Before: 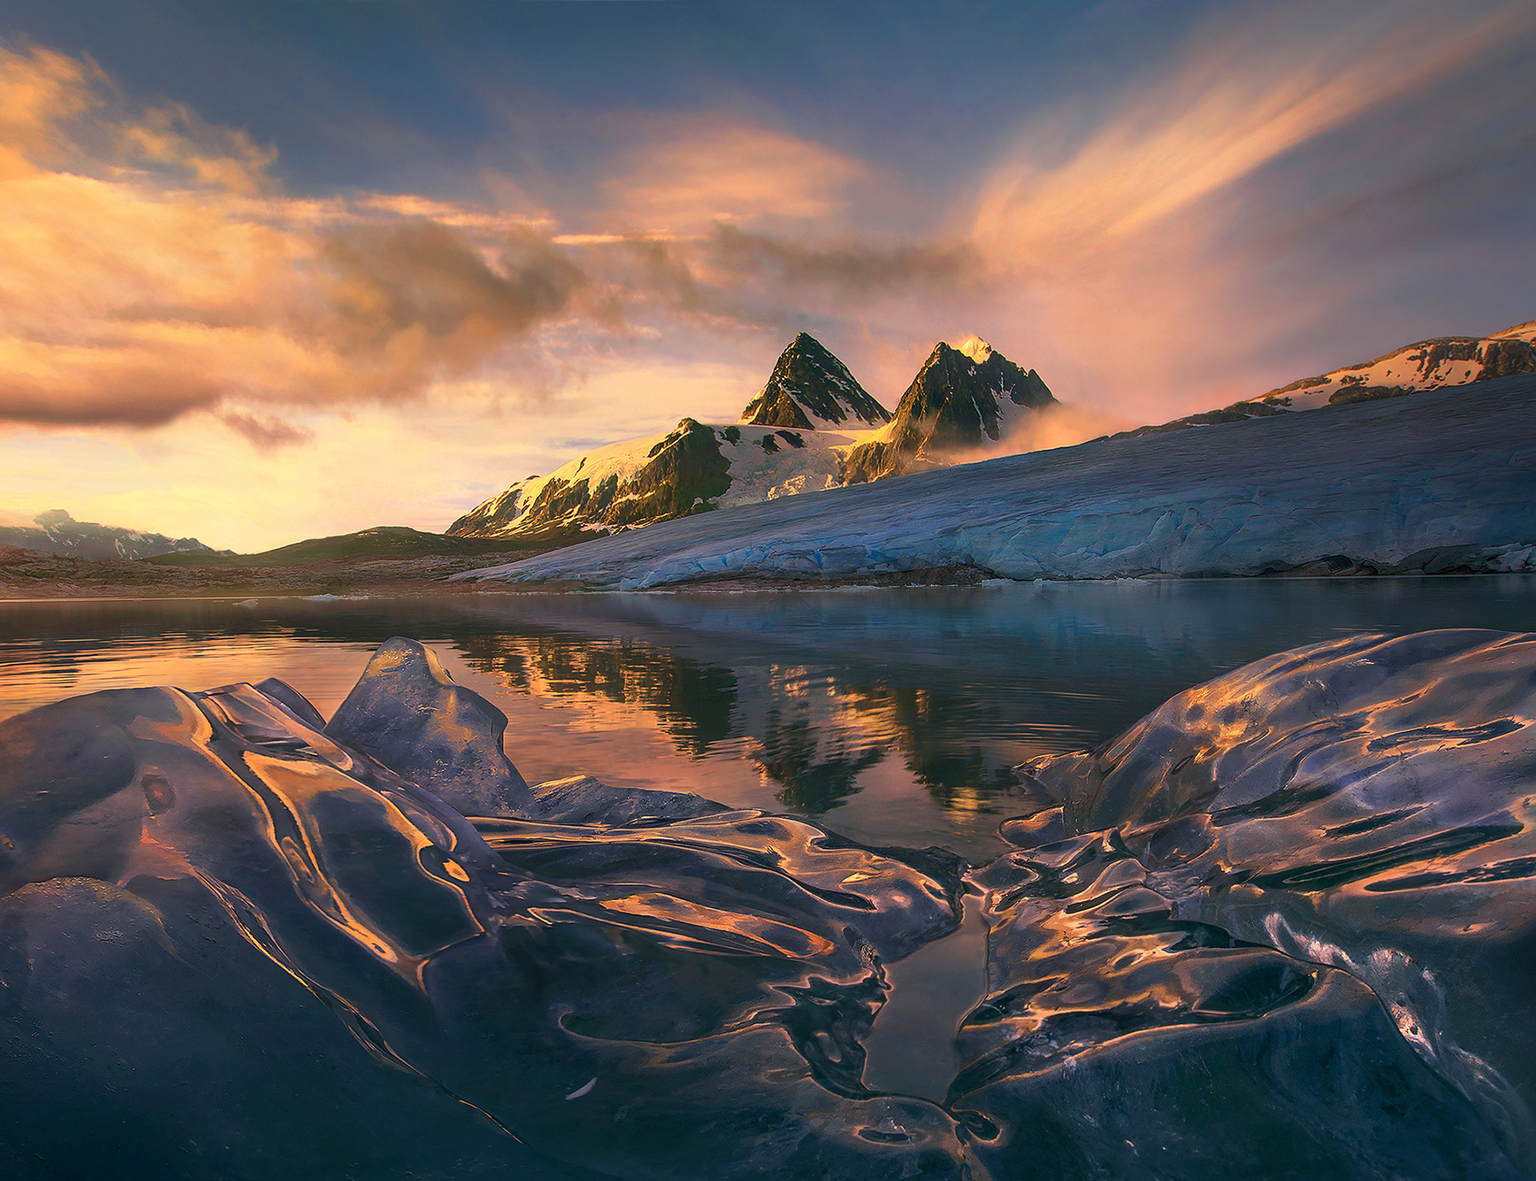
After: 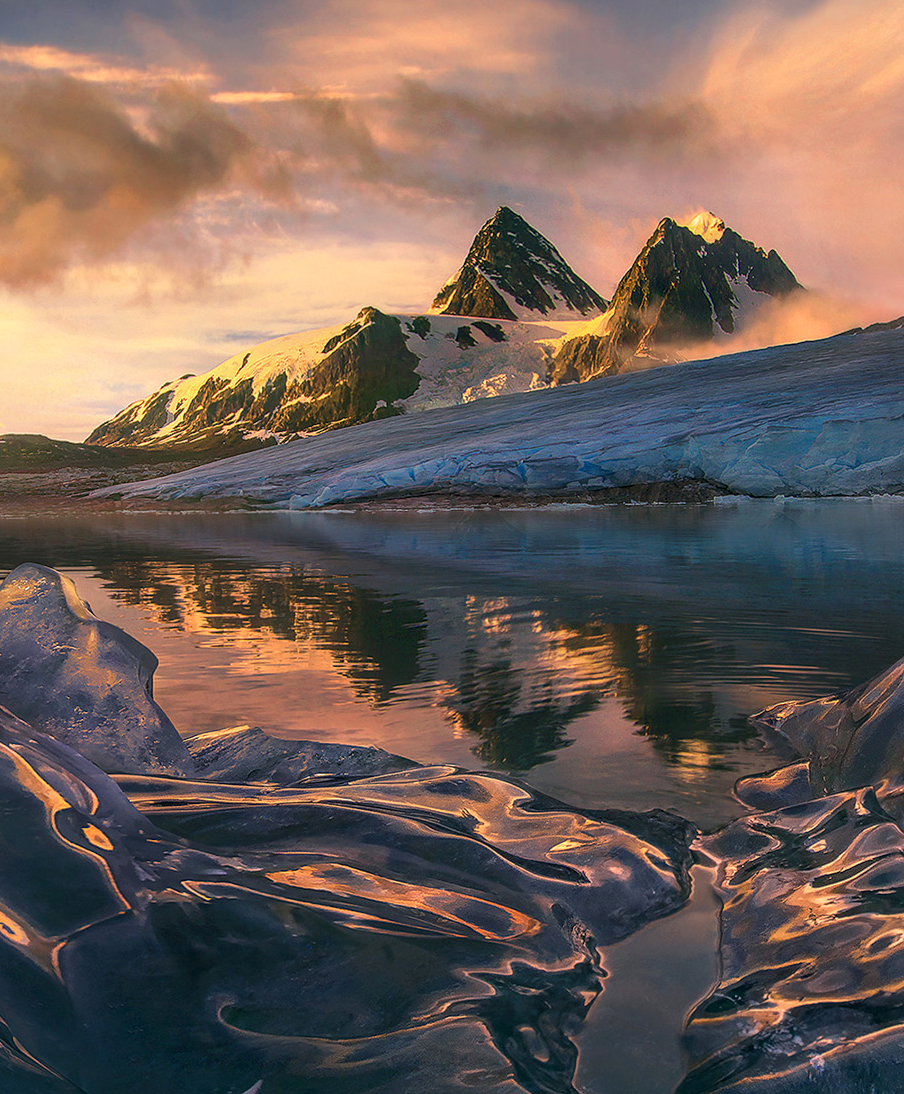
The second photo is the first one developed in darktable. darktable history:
local contrast: on, module defaults
crop and rotate: angle 0.019°, left 24.32%, top 13.249%, right 25.389%, bottom 7.667%
